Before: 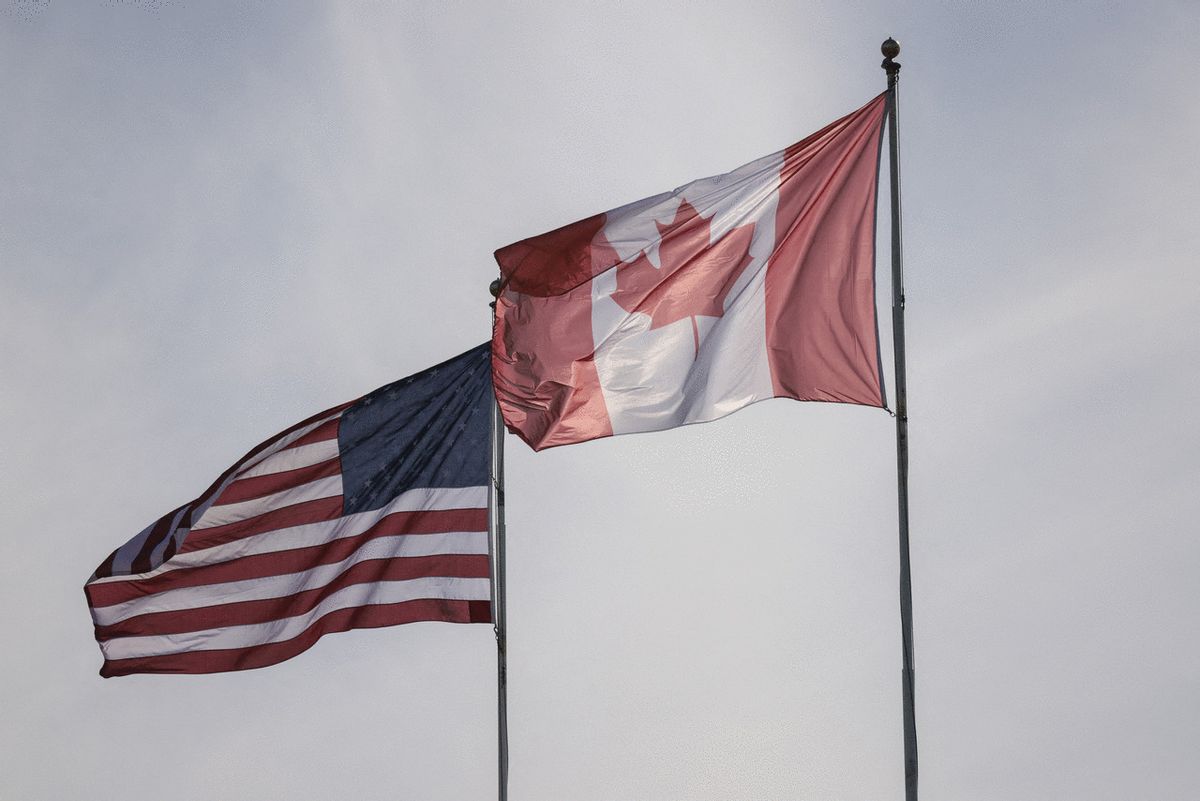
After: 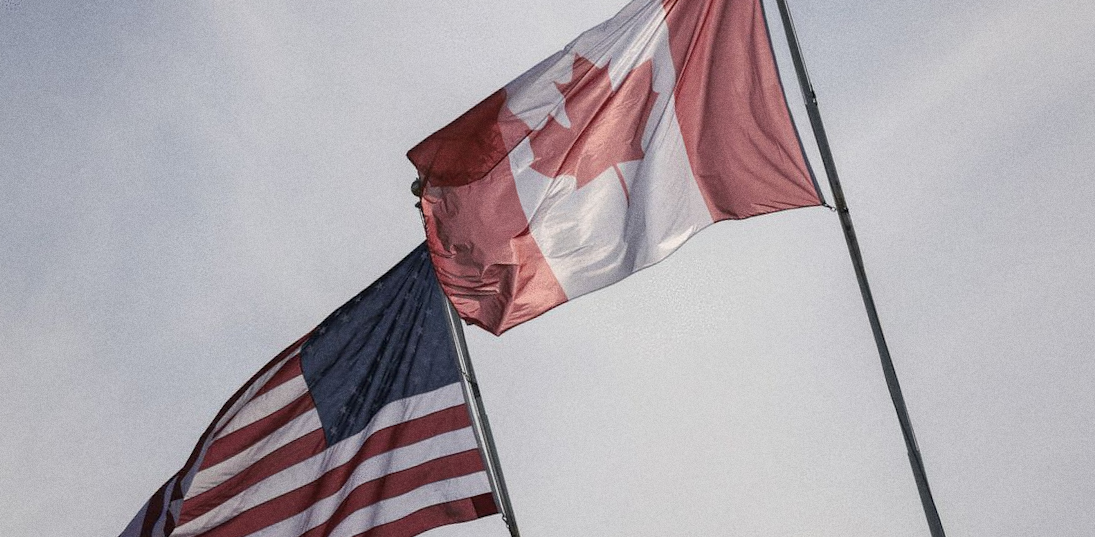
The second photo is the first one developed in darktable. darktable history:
grain: coarseness 0.09 ISO
local contrast: highlights 100%, shadows 100%, detail 120%, midtone range 0.2
rotate and perspective: rotation -14.8°, crop left 0.1, crop right 0.903, crop top 0.25, crop bottom 0.748
